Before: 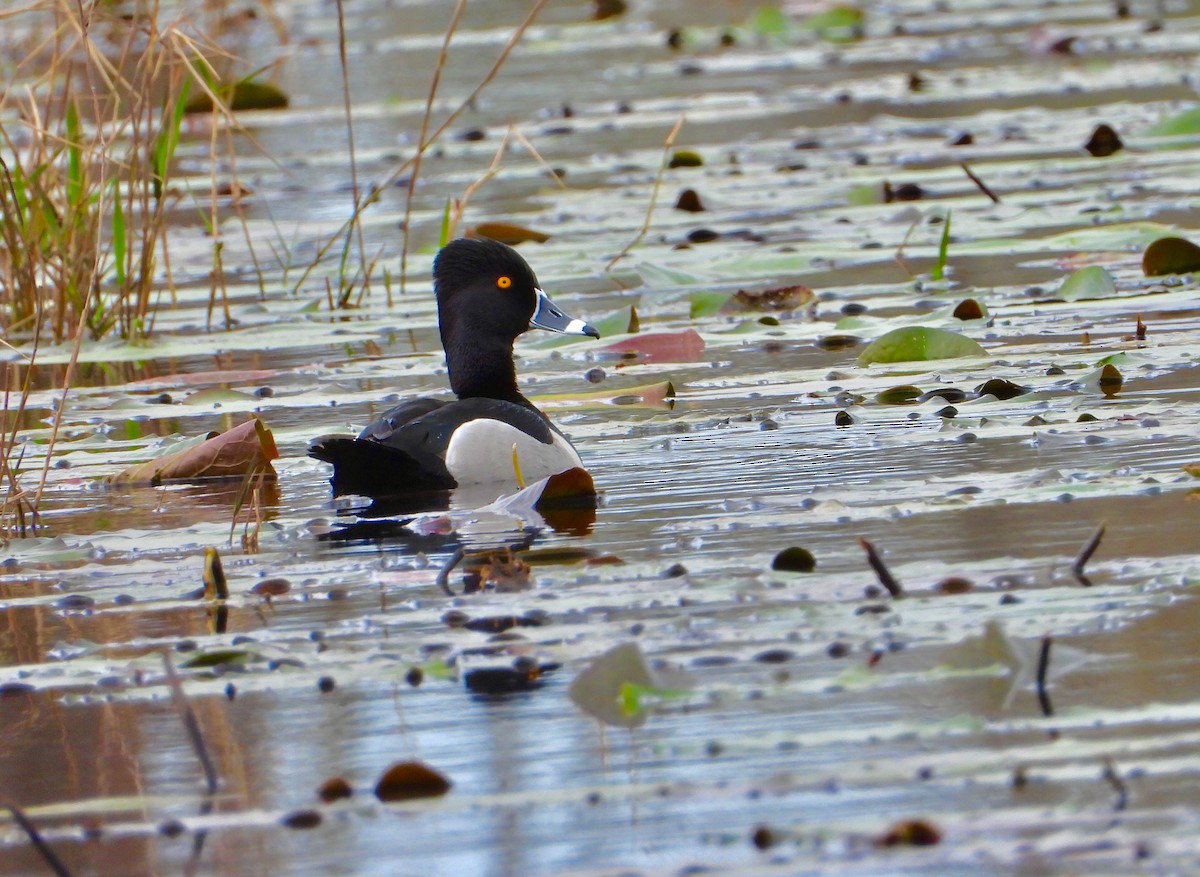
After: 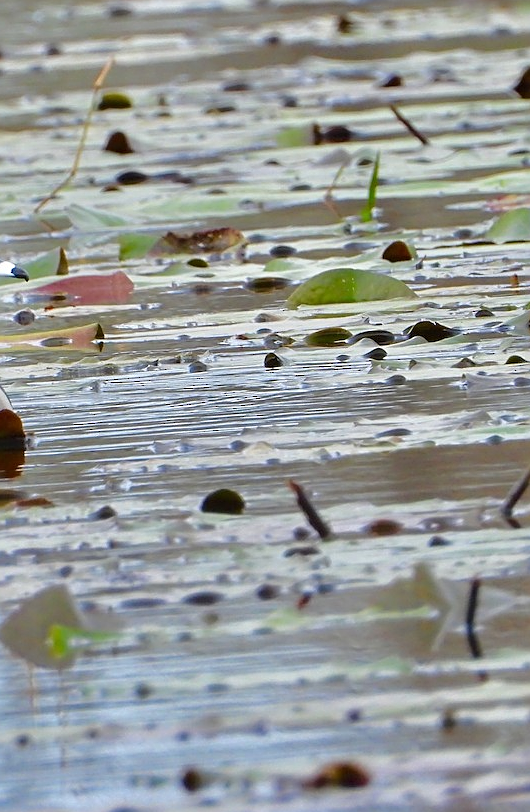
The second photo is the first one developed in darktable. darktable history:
sharpen: on, module defaults
crop: left 47.628%, top 6.643%, right 7.874%
